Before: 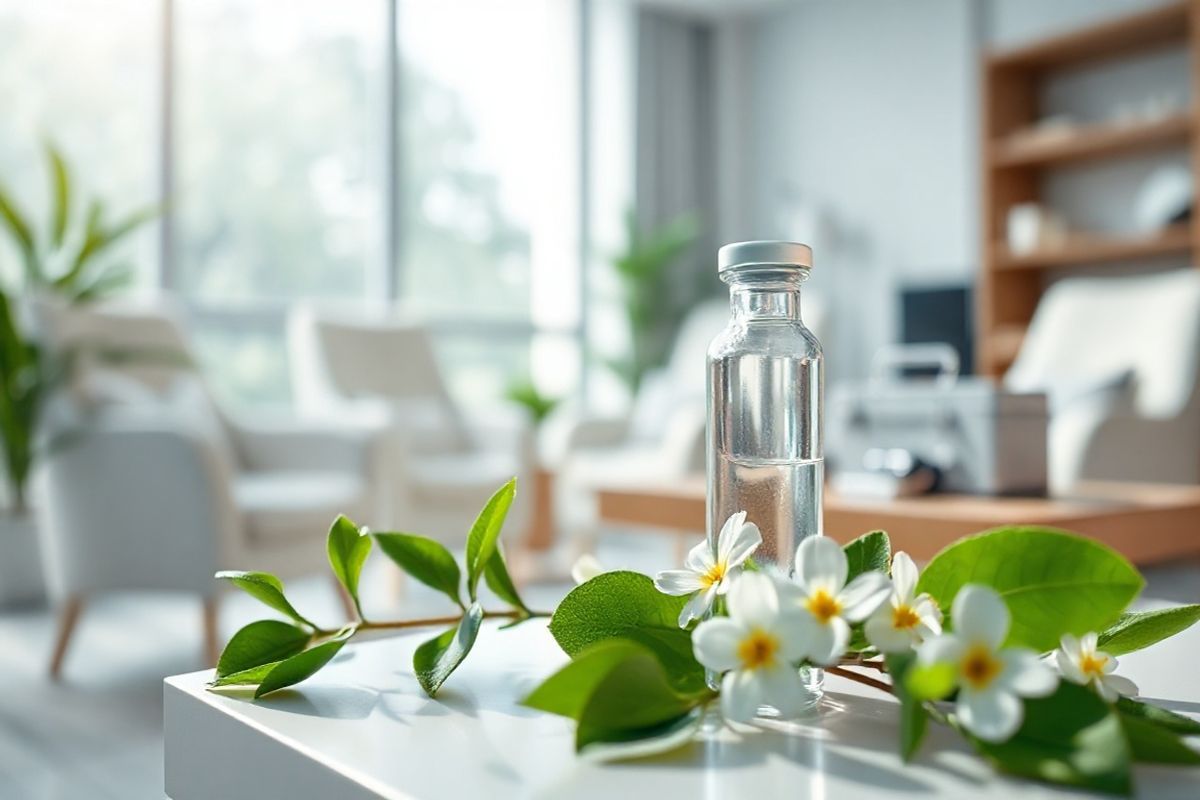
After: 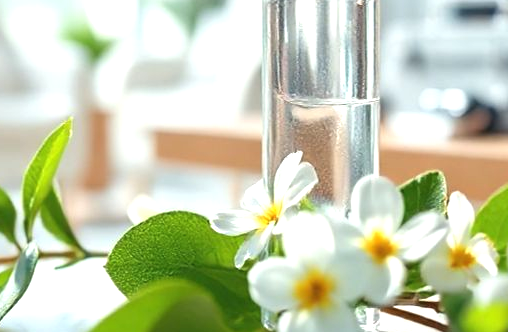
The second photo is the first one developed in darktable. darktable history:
crop: left 37.042%, top 45.018%, right 20.617%, bottom 13.461%
exposure: black level correction -0.002, exposure 0.545 EV, compensate highlight preservation false
